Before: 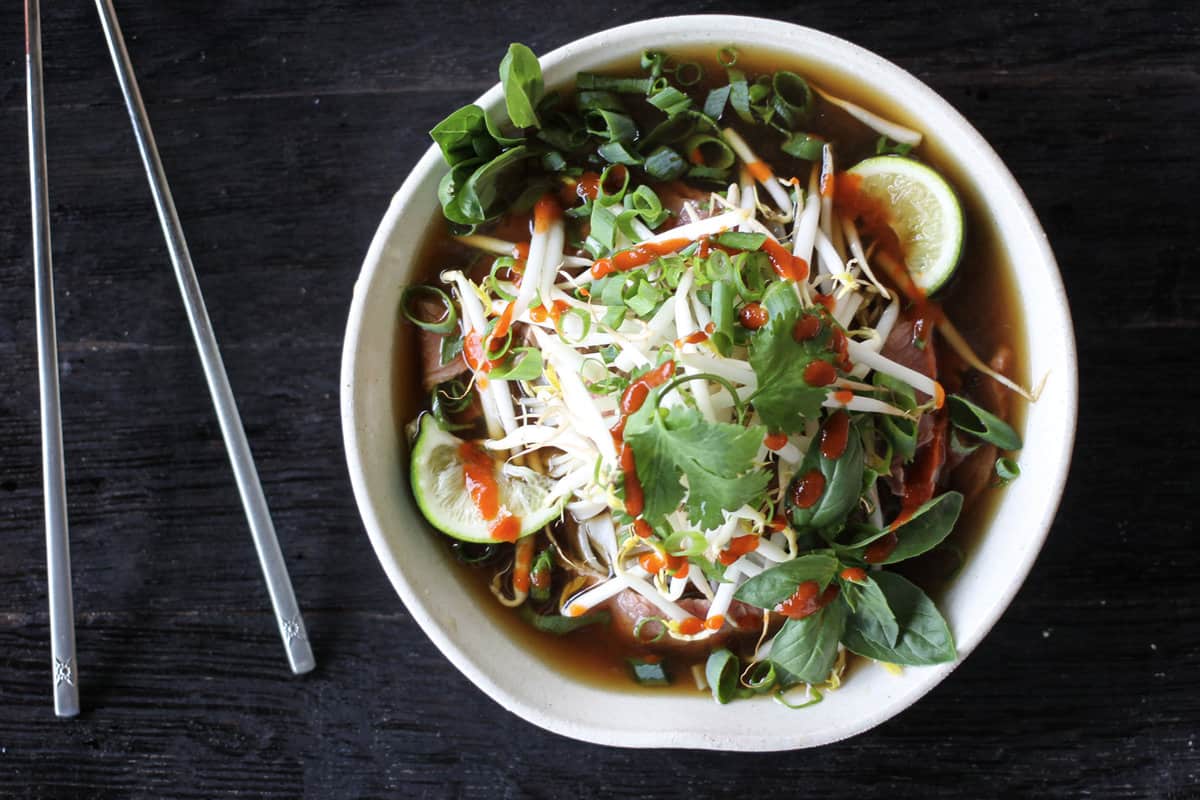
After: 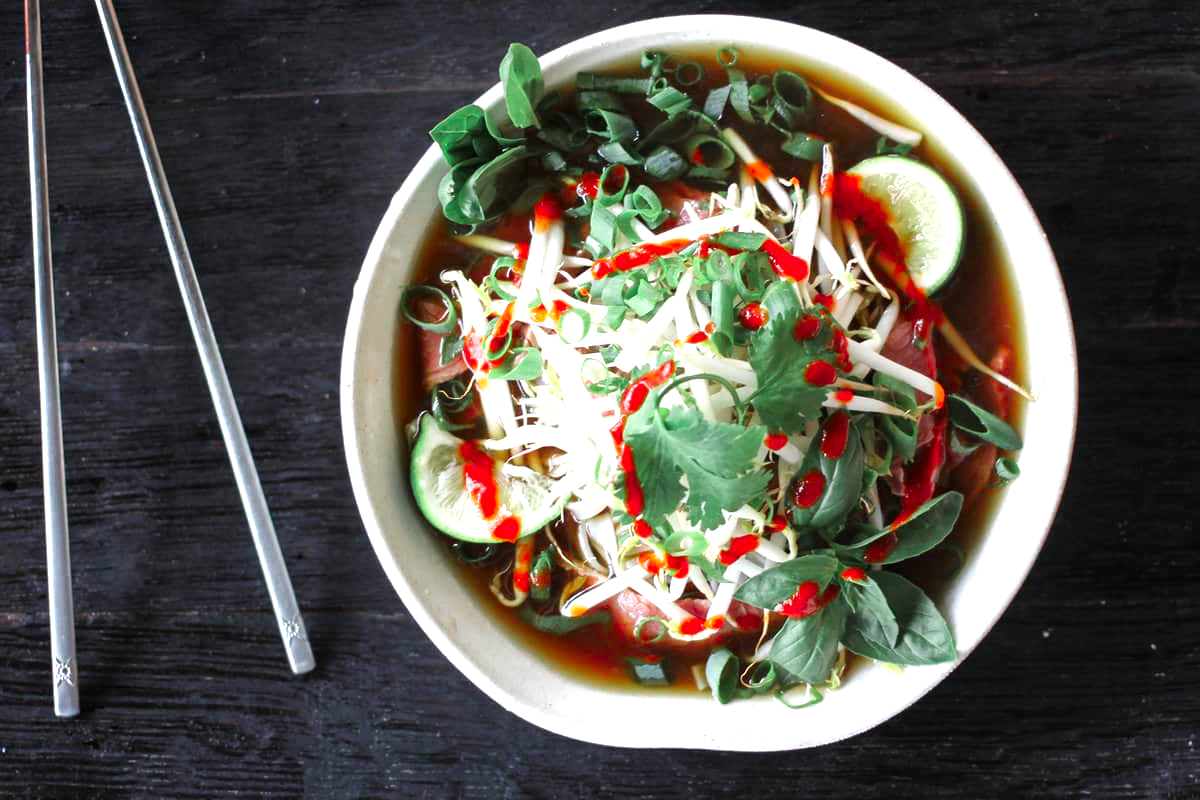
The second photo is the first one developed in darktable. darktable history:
exposure: exposure 0.567 EV, compensate highlight preservation false
color zones: curves: ch0 [(0, 0.466) (0.128, 0.466) (0.25, 0.5) (0.375, 0.456) (0.5, 0.5) (0.625, 0.5) (0.737, 0.652) (0.875, 0.5)]; ch1 [(0, 0.603) (0.125, 0.618) (0.261, 0.348) (0.372, 0.353) (0.497, 0.363) (0.611, 0.45) (0.731, 0.427) (0.875, 0.518) (0.998, 0.652)]; ch2 [(0, 0.559) (0.125, 0.451) (0.253, 0.564) (0.37, 0.578) (0.5, 0.466) (0.625, 0.471) (0.731, 0.471) (0.88, 0.485)]
